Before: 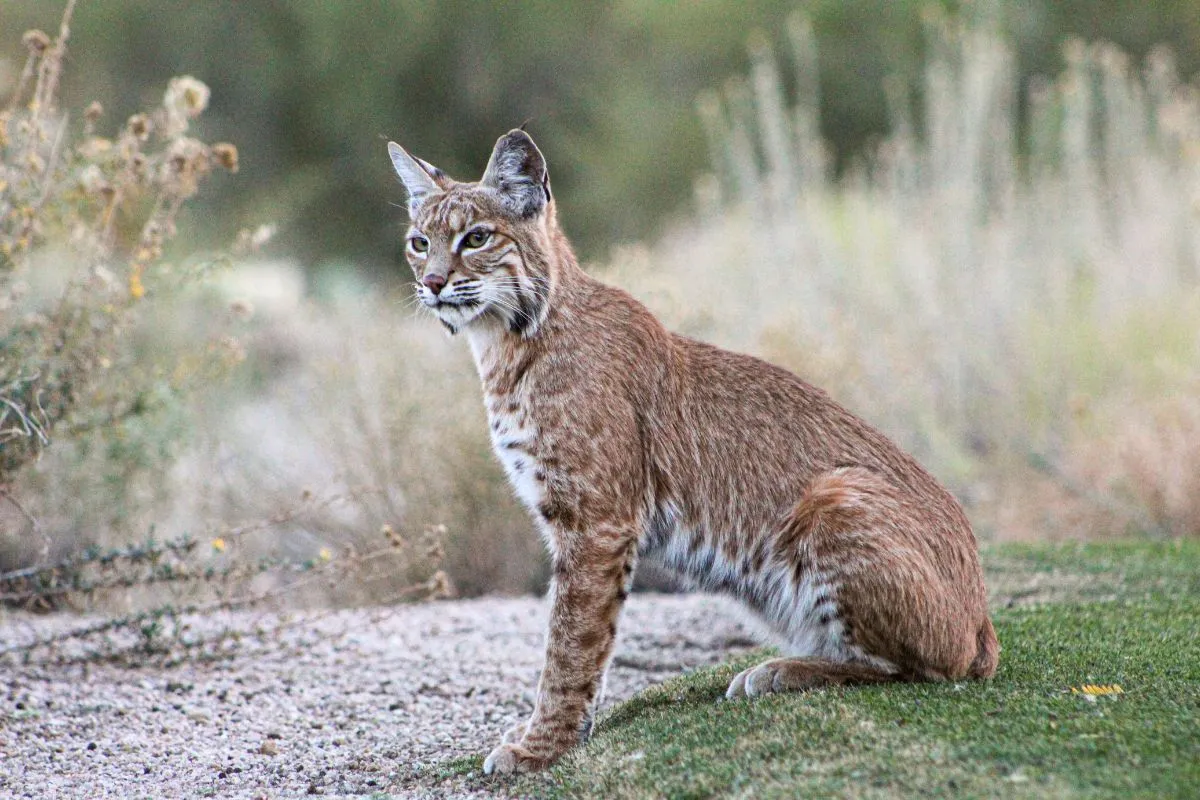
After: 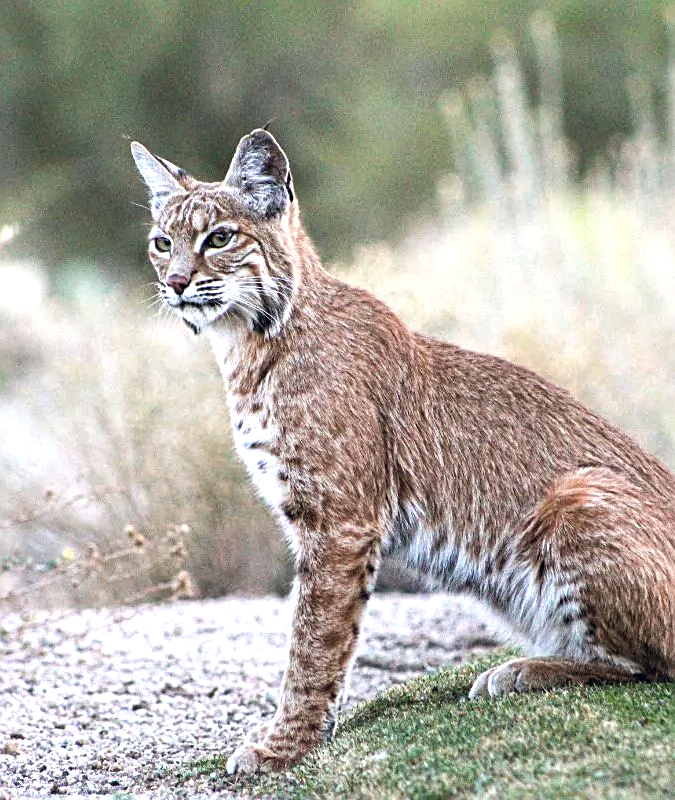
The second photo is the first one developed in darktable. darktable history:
color balance rgb: shadows lift › chroma 3.88%, shadows lift › hue 88.52°, power › hue 214.65°, global offset › chroma 0.1%, global offset › hue 252.4°, contrast 4.45%
exposure: black level correction 0, exposure 0.5 EV, compensate exposure bias true, compensate highlight preservation false
crop: left 21.496%, right 22.254%
sharpen: on, module defaults
